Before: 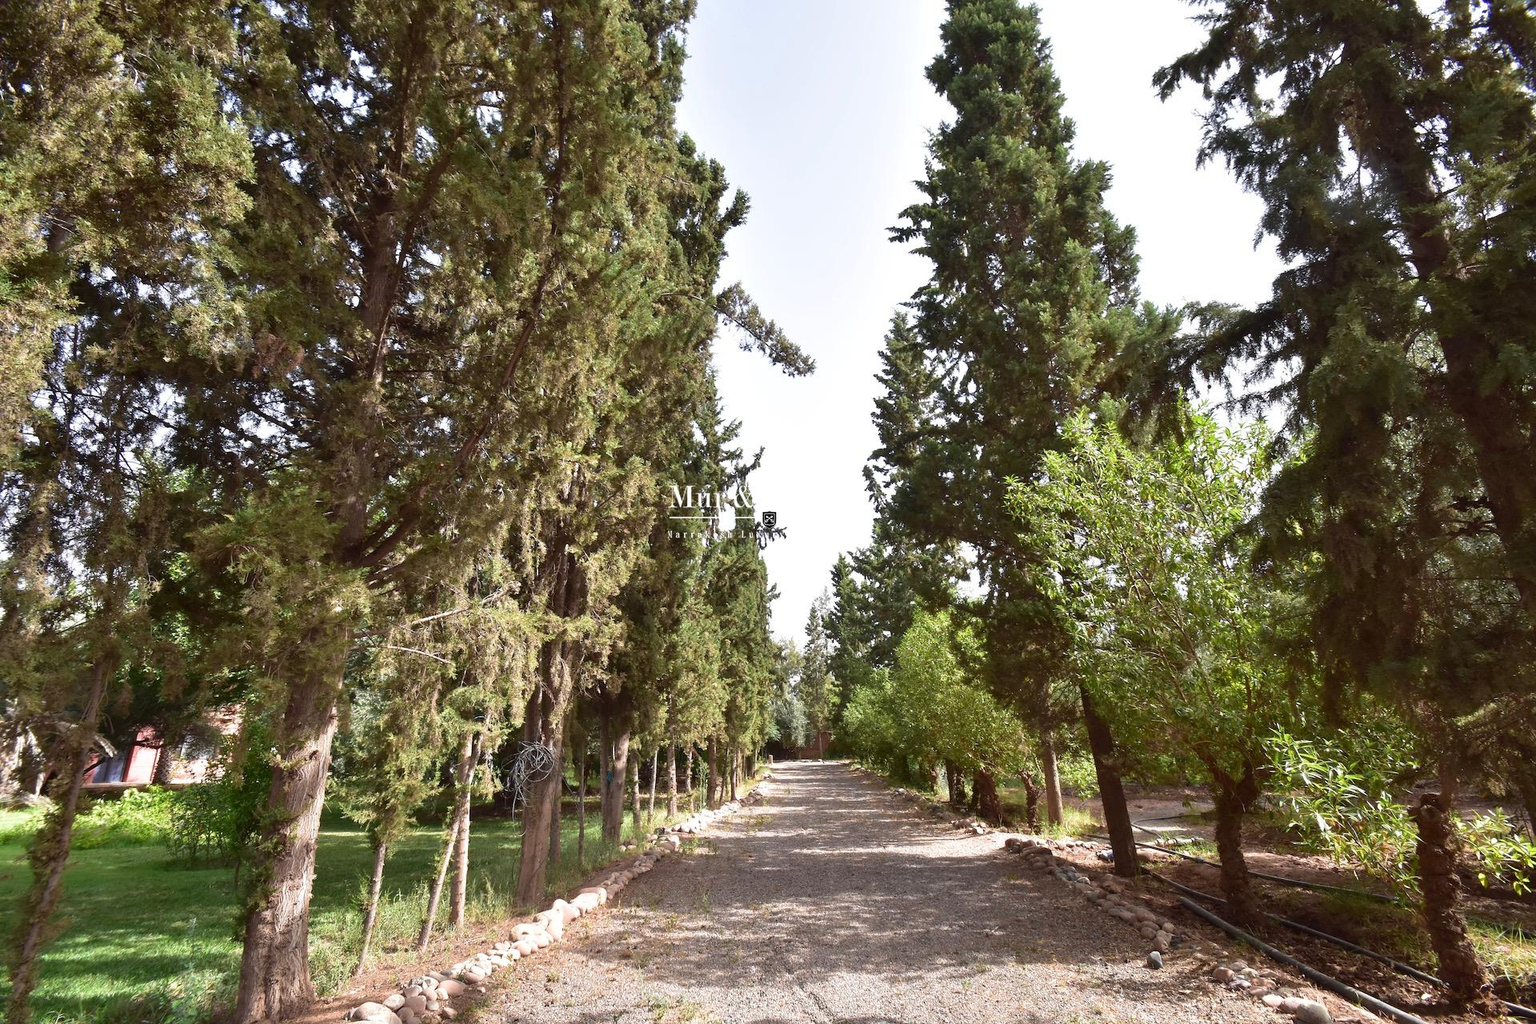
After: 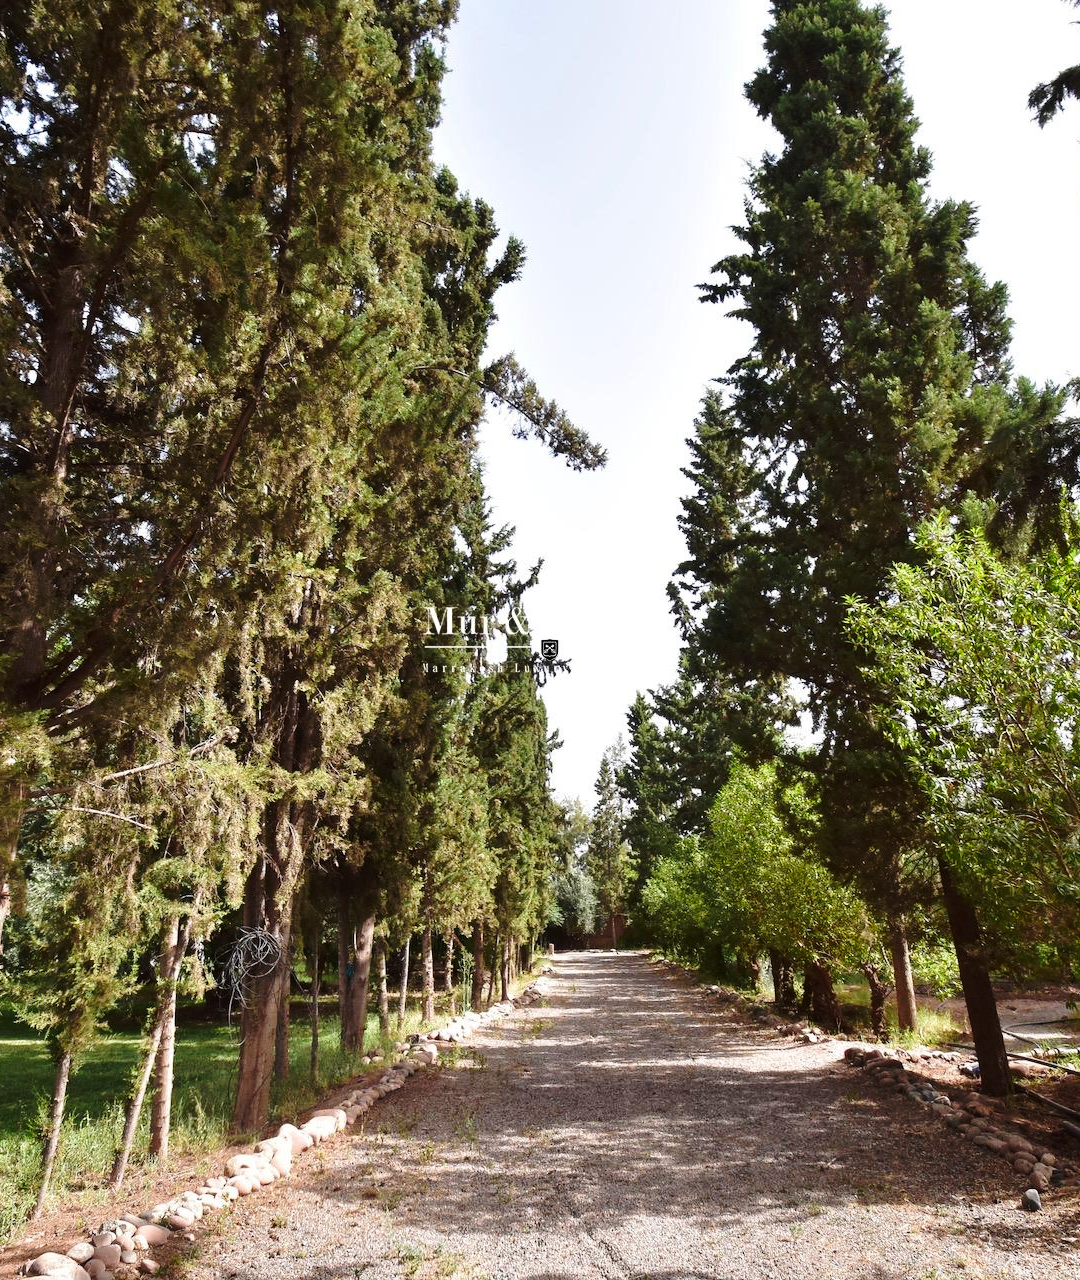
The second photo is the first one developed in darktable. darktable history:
crop: left 21.496%, right 22.254%
base curve: curves: ch0 [(0, 0) (0.073, 0.04) (0.157, 0.139) (0.492, 0.492) (0.758, 0.758) (1, 1)], preserve colors none
